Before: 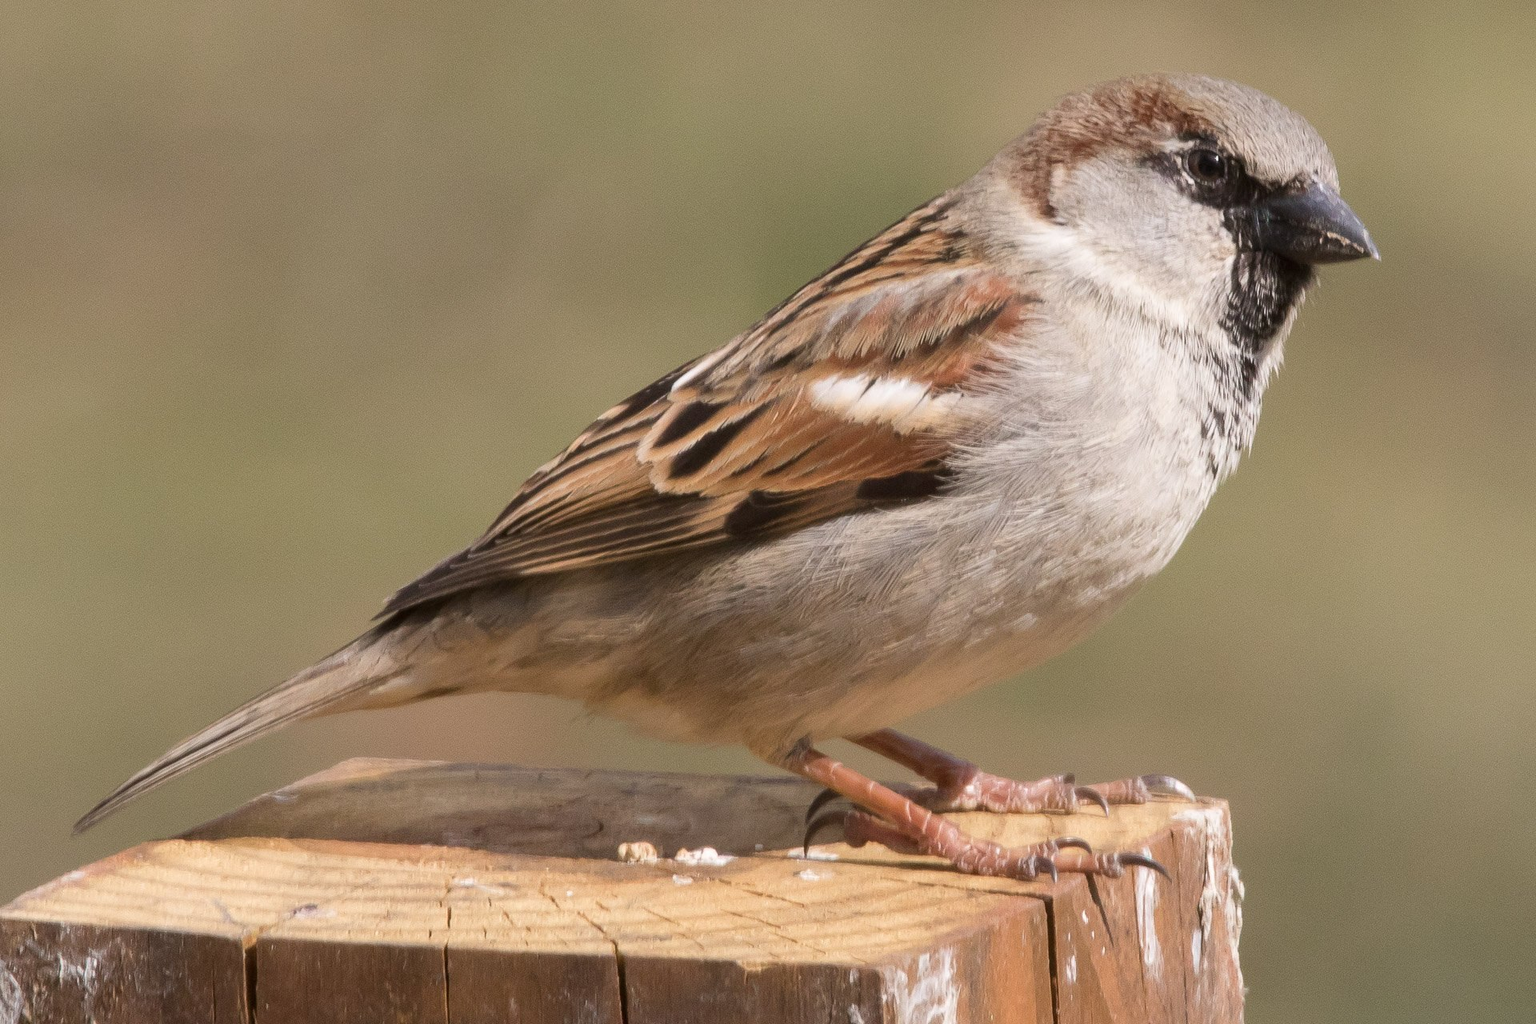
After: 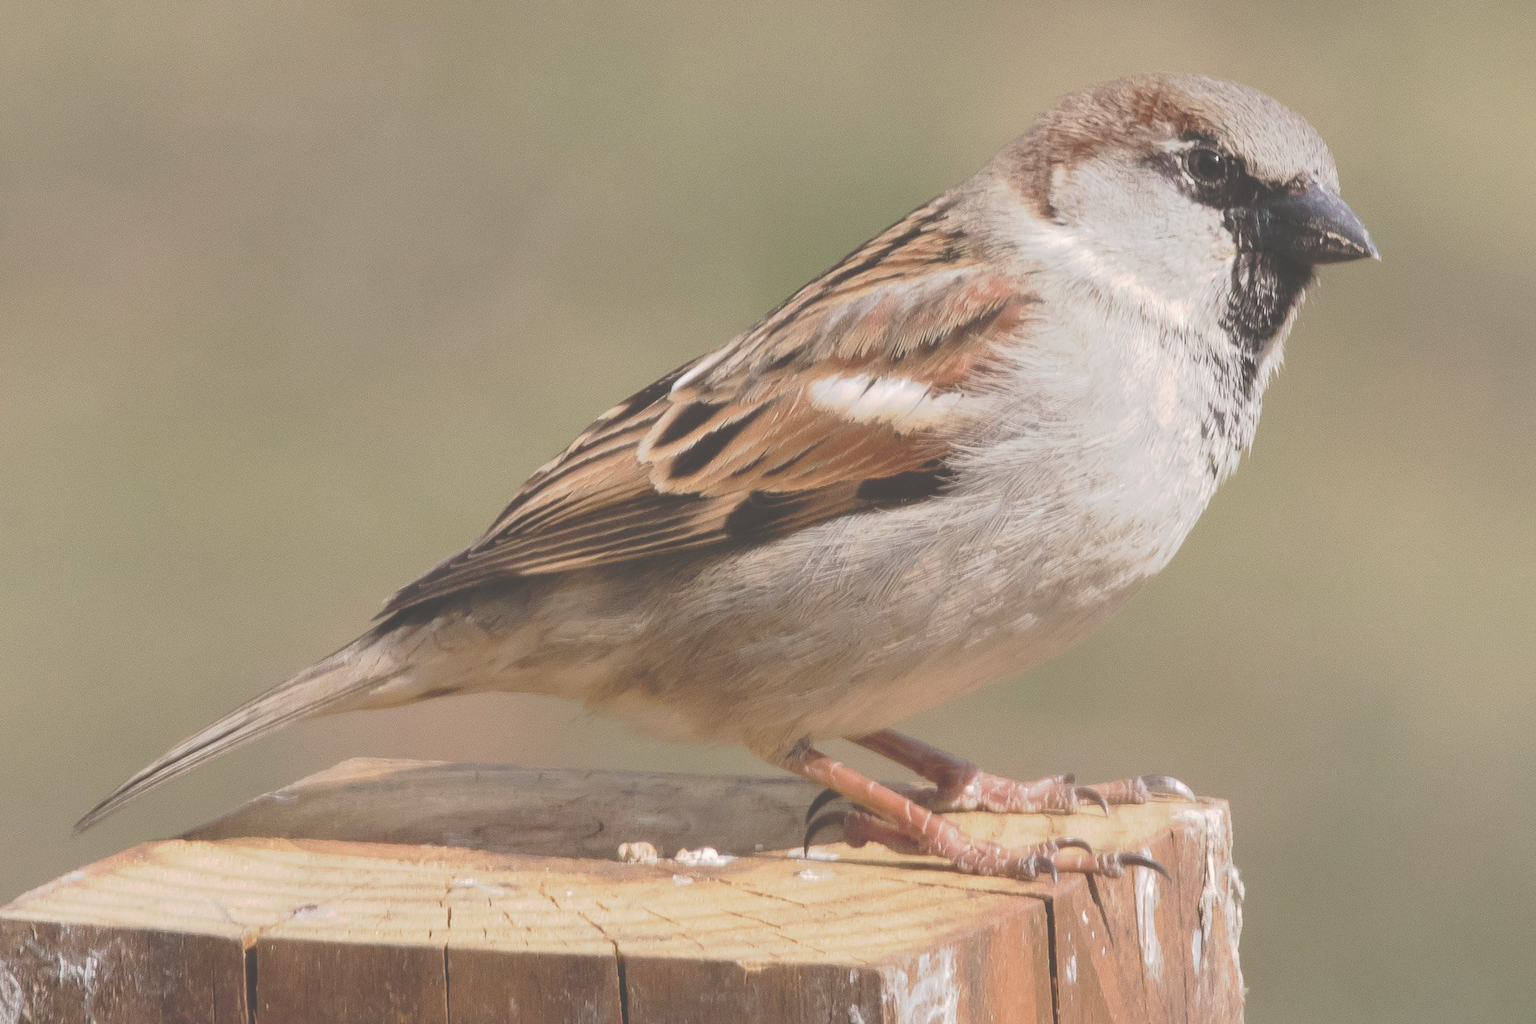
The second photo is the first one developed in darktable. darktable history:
tone curve: curves: ch0 [(0, 0) (0.003, 0.278) (0.011, 0.282) (0.025, 0.282) (0.044, 0.29) (0.069, 0.295) (0.1, 0.306) (0.136, 0.316) (0.177, 0.33) (0.224, 0.358) (0.277, 0.403) (0.335, 0.451) (0.399, 0.505) (0.468, 0.558) (0.543, 0.611) (0.623, 0.679) (0.709, 0.751) (0.801, 0.815) (0.898, 0.863) (1, 1)], preserve colors none
exposure: compensate exposure bias true, compensate highlight preservation false
